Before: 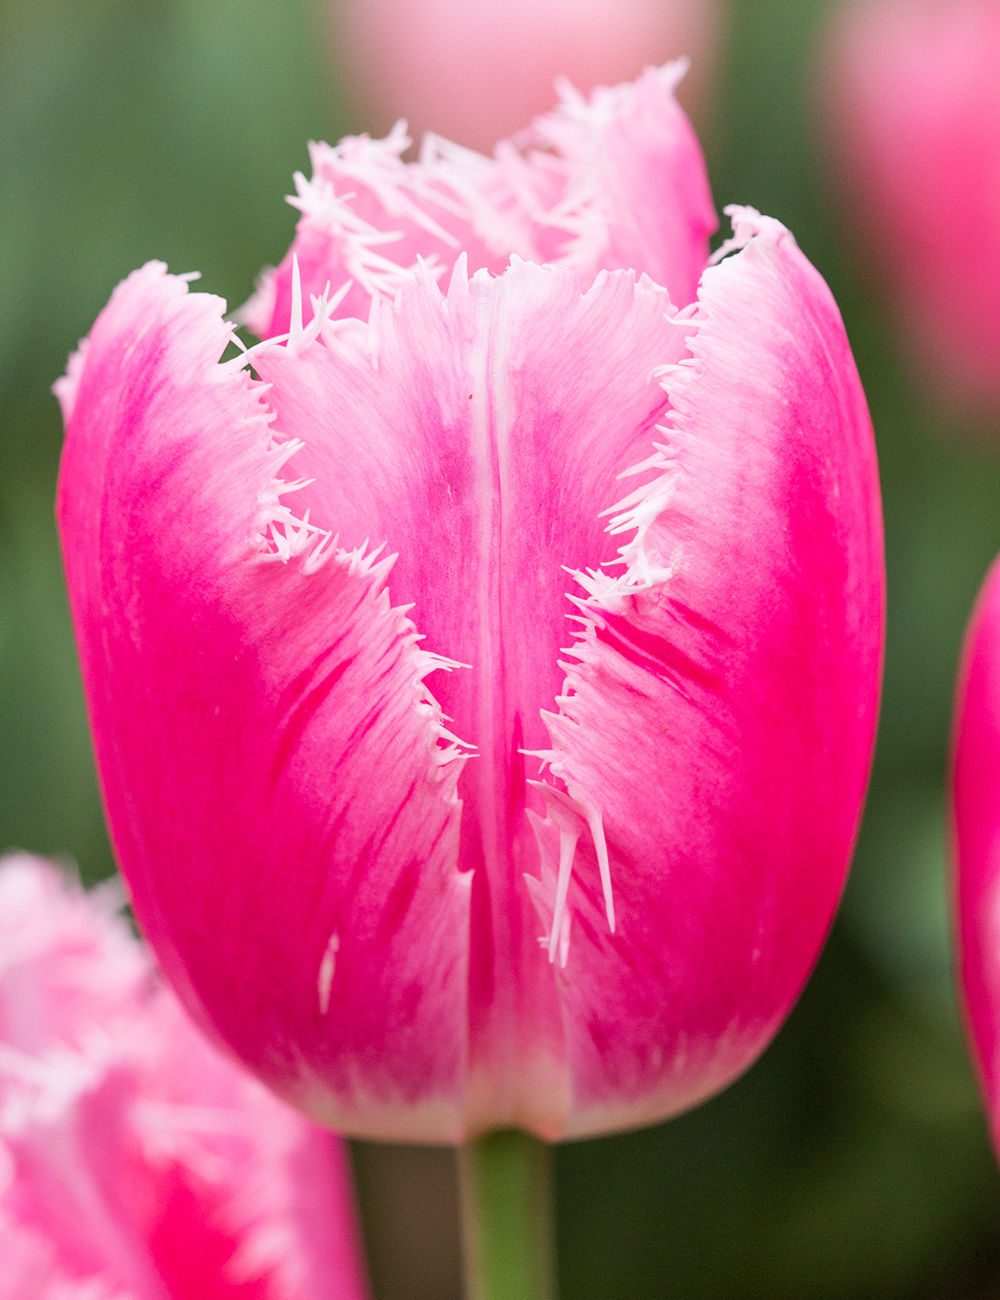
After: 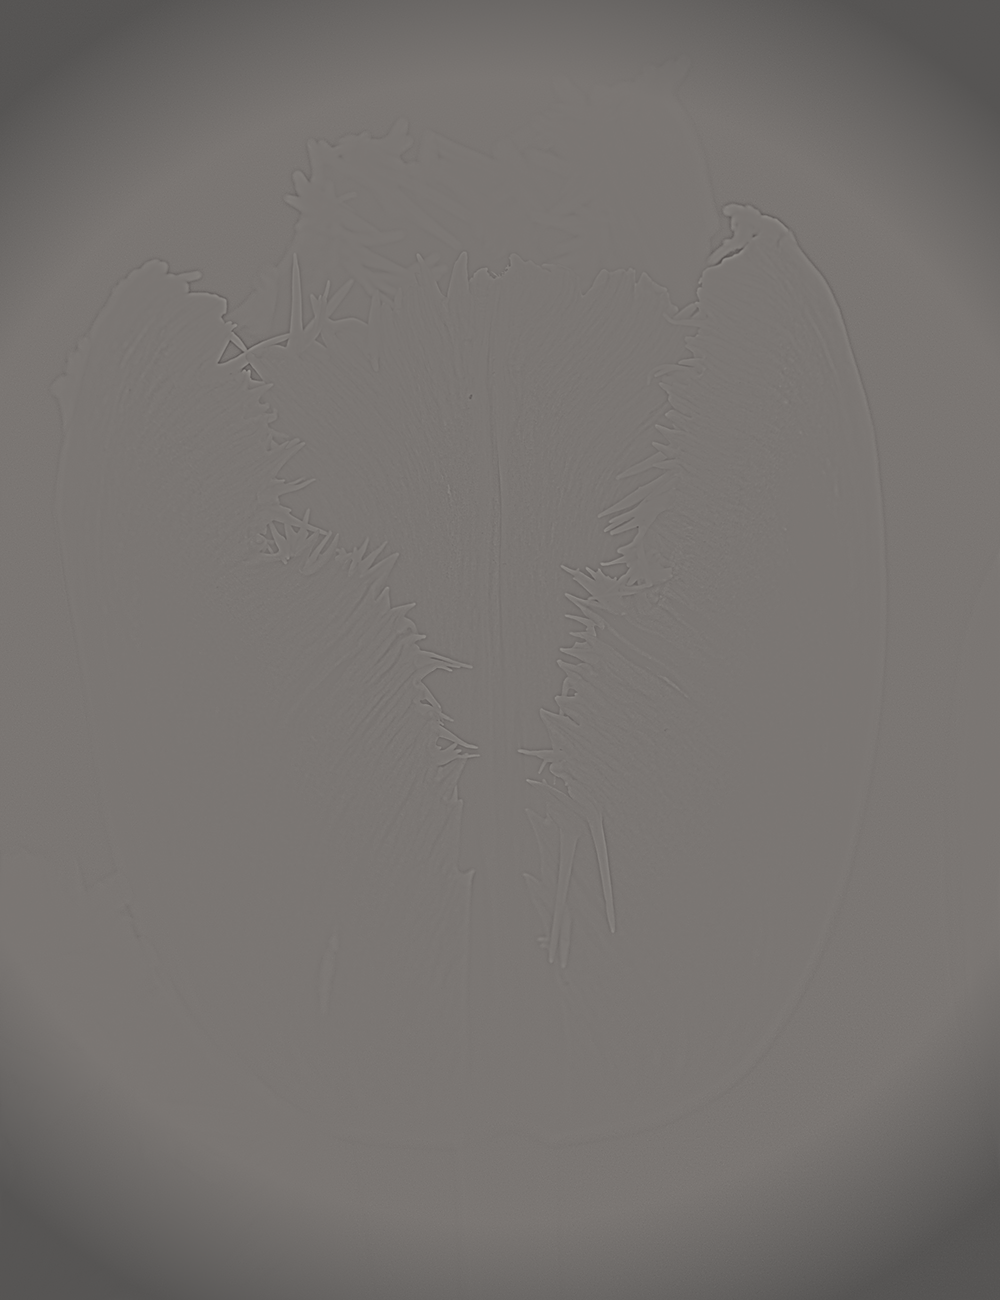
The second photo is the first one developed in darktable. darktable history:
vignetting: fall-off start 88.03%, fall-off radius 24.9%
sharpen: on, module defaults
highpass: sharpness 5.84%, contrast boost 8.44%
color correction: highlights a* -0.95, highlights b* 4.5, shadows a* 3.55
